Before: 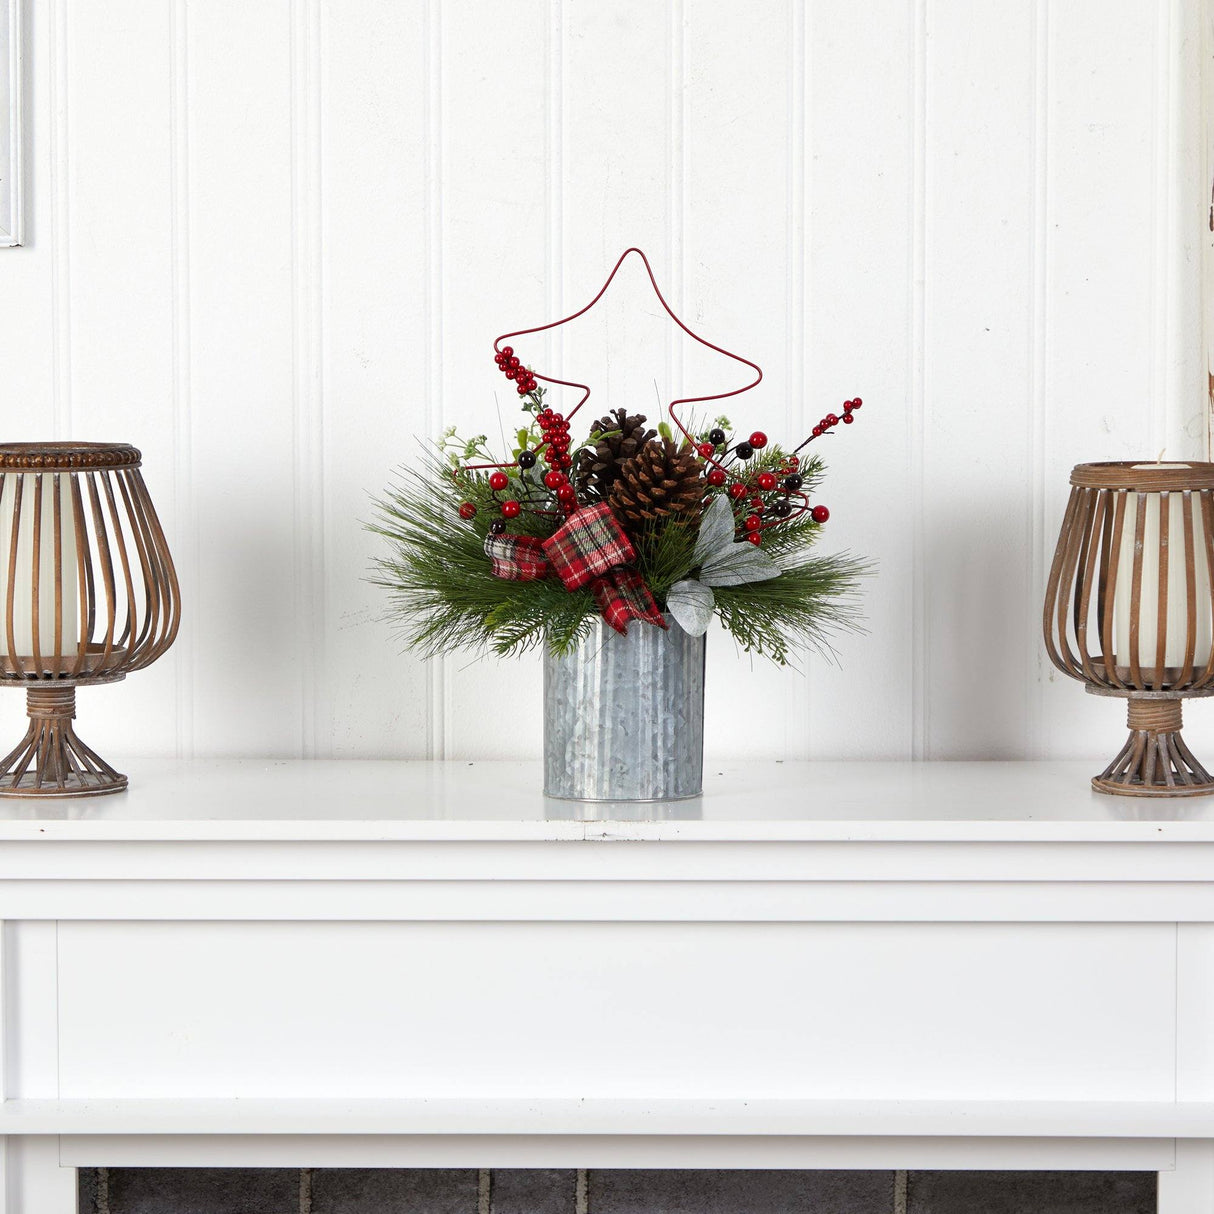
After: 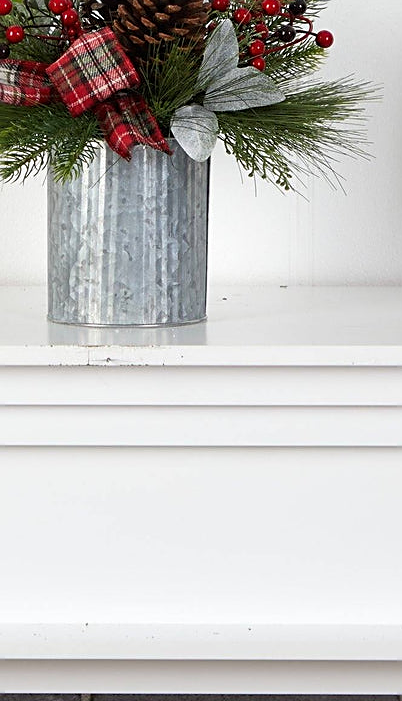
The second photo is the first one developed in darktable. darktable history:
sharpen: on, module defaults
crop: left 40.878%, top 39.176%, right 25.993%, bottom 3.081%
